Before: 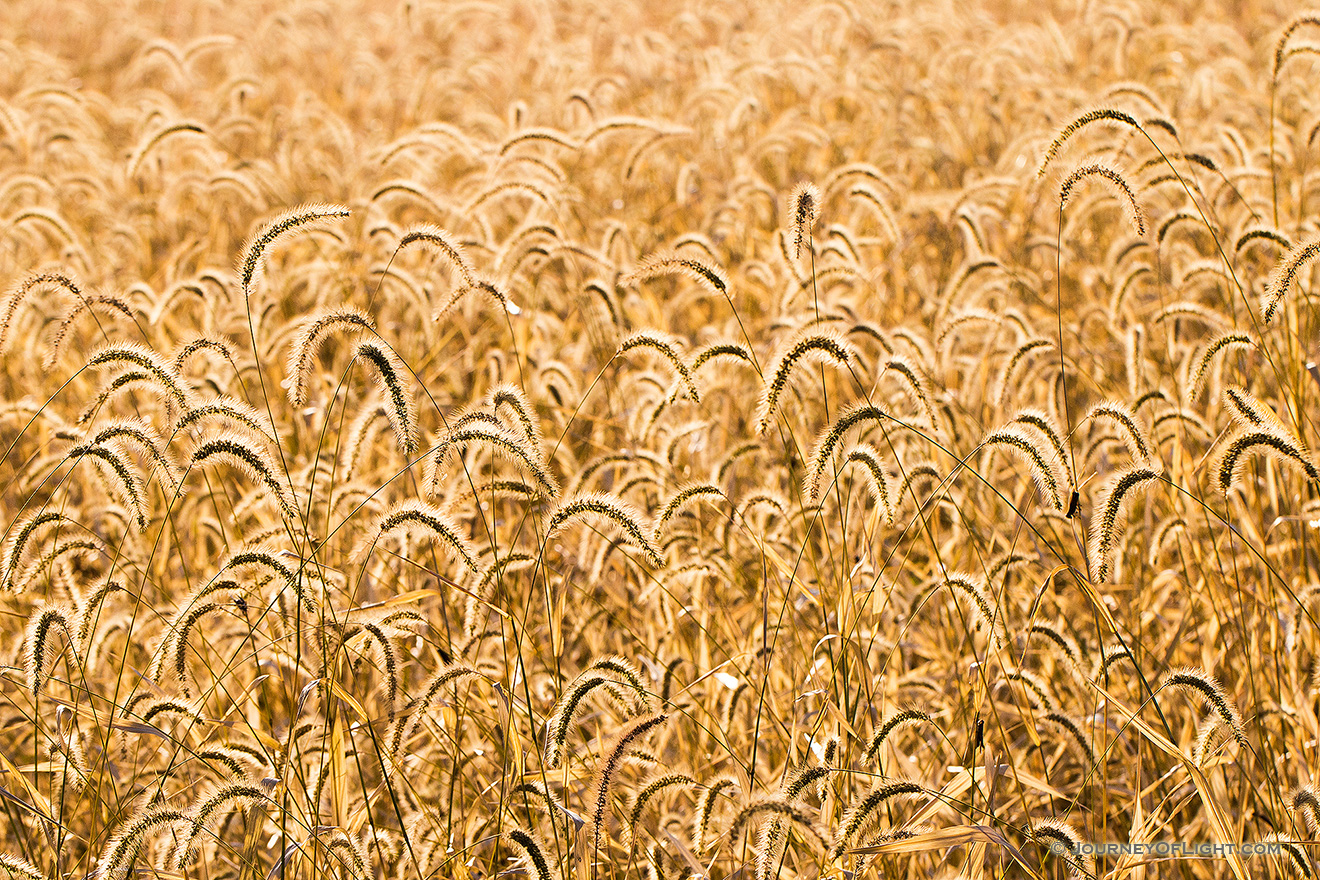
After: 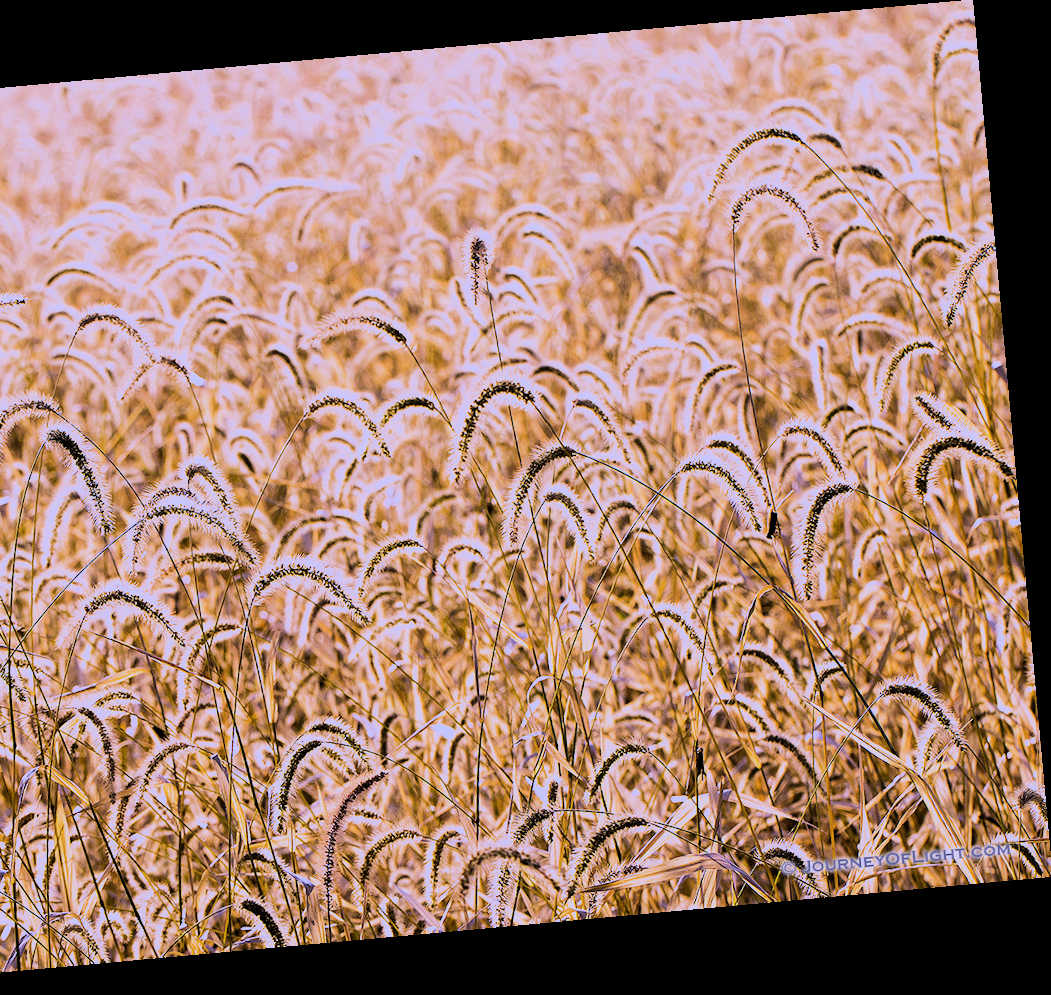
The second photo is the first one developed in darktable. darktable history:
crop and rotate: left 24.6%
filmic rgb: black relative exposure -7.65 EV, white relative exposure 4.56 EV, hardness 3.61, contrast 1.25
rotate and perspective: rotation -5.2°, automatic cropping off
white balance: red 0.98, blue 1.61
